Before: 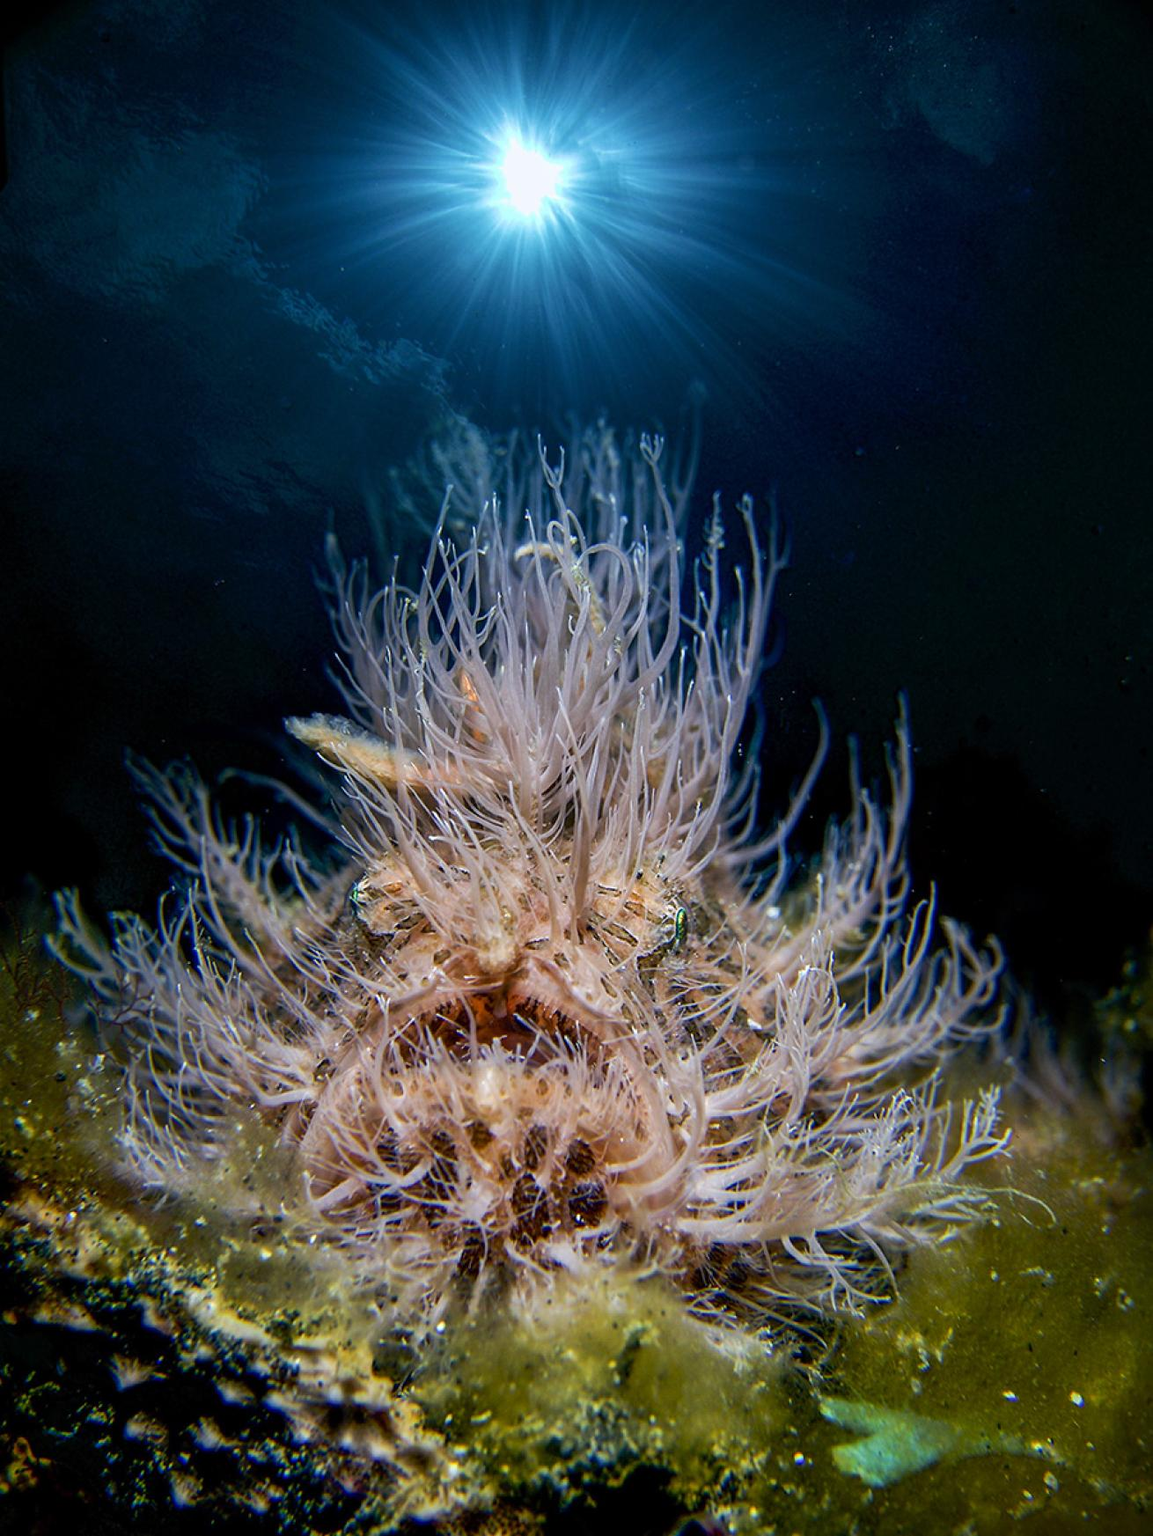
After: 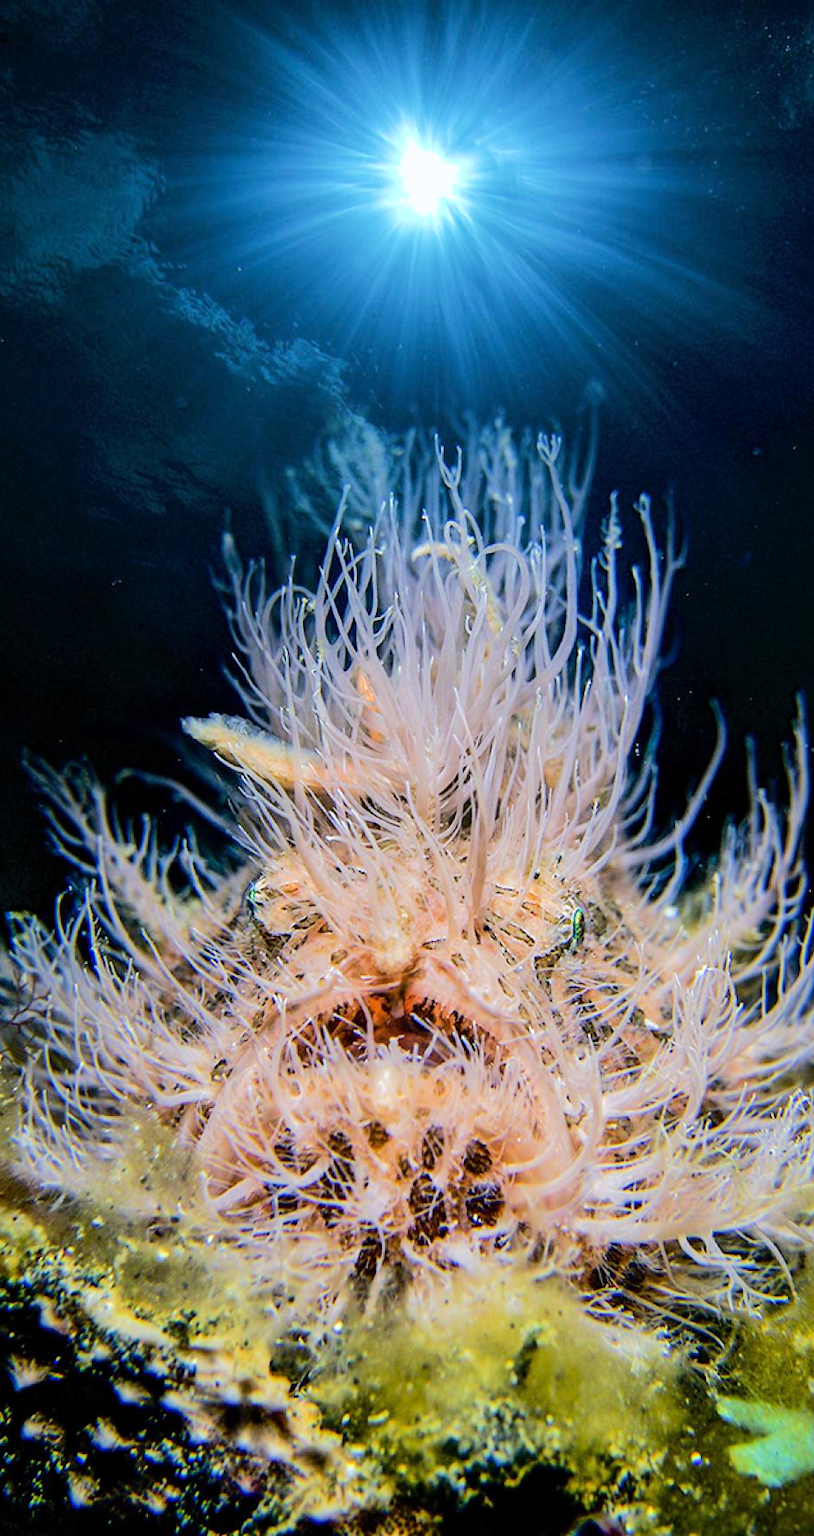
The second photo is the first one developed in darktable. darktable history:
tone equalizer: -7 EV 0.162 EV, -6 EV 0.628 EV, -5 EV 1.16 EV, -4 EV 1.37 EV, -3 EV 1.12 EV, -2 EV 0.6 EV, -1 EV 0.158 EV, edges refinement/feathering 500, mask exposure compensation -1.24 EV, preserve details no
crop and rotate: left 8.956%, right 20.385%
